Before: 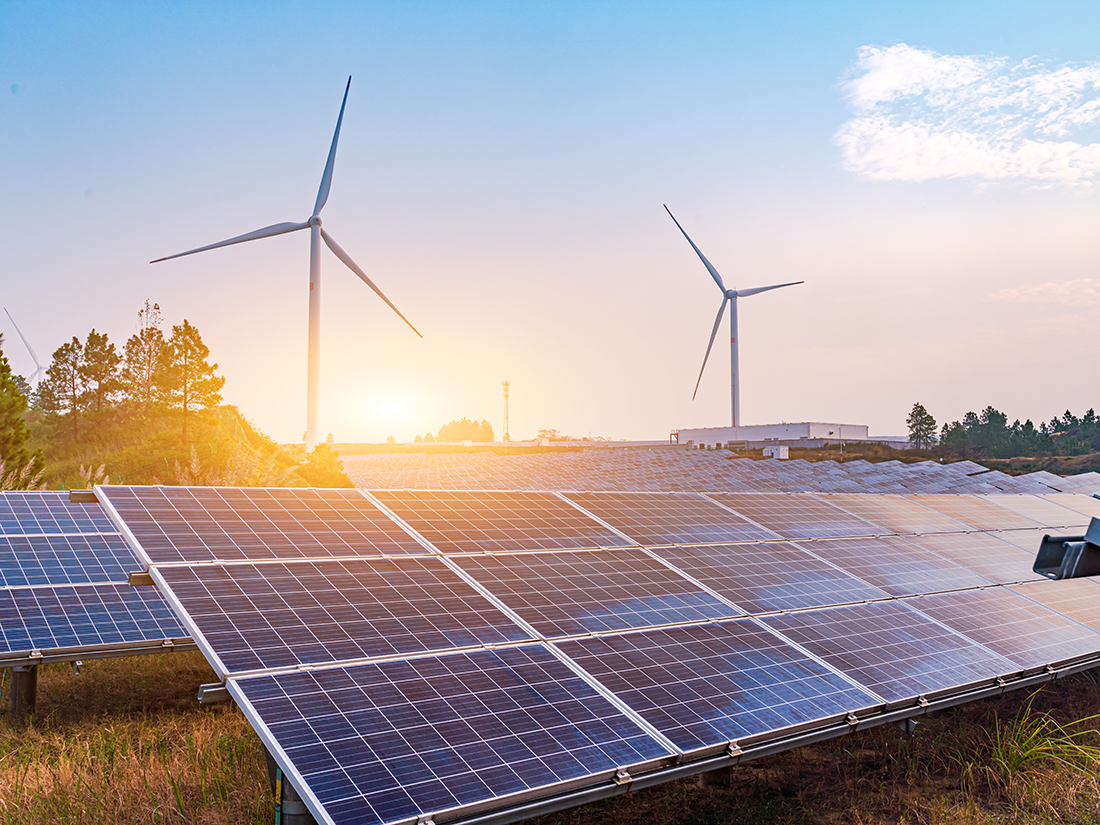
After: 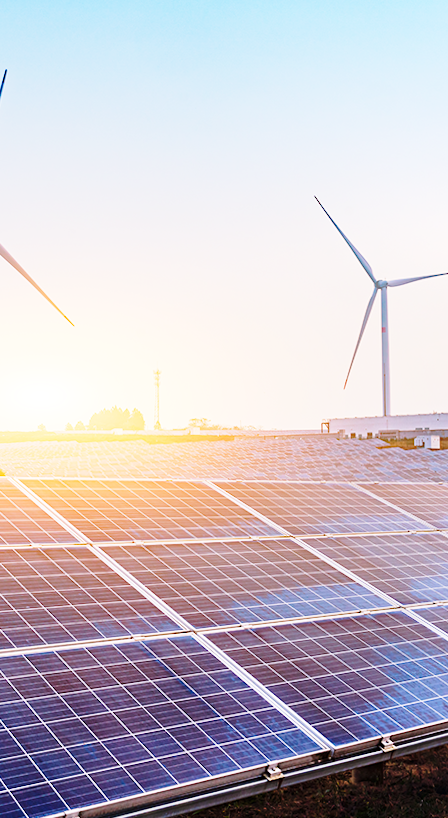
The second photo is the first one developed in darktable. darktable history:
base curve: curves: ch0 [(0, 0) (0.028, 0.03) (0.121, 0.232) (0.46, 0.748) (0.859, 0.968) (1, 1)], preserve colors none
rotate and perspective: rotation 0.226°, lens shift (vertical) -0.042, crop left 0.023, crop right 0.982, crop top 0.006, crop bottom 0.994
crop: left 31.229%, right 27.105%
